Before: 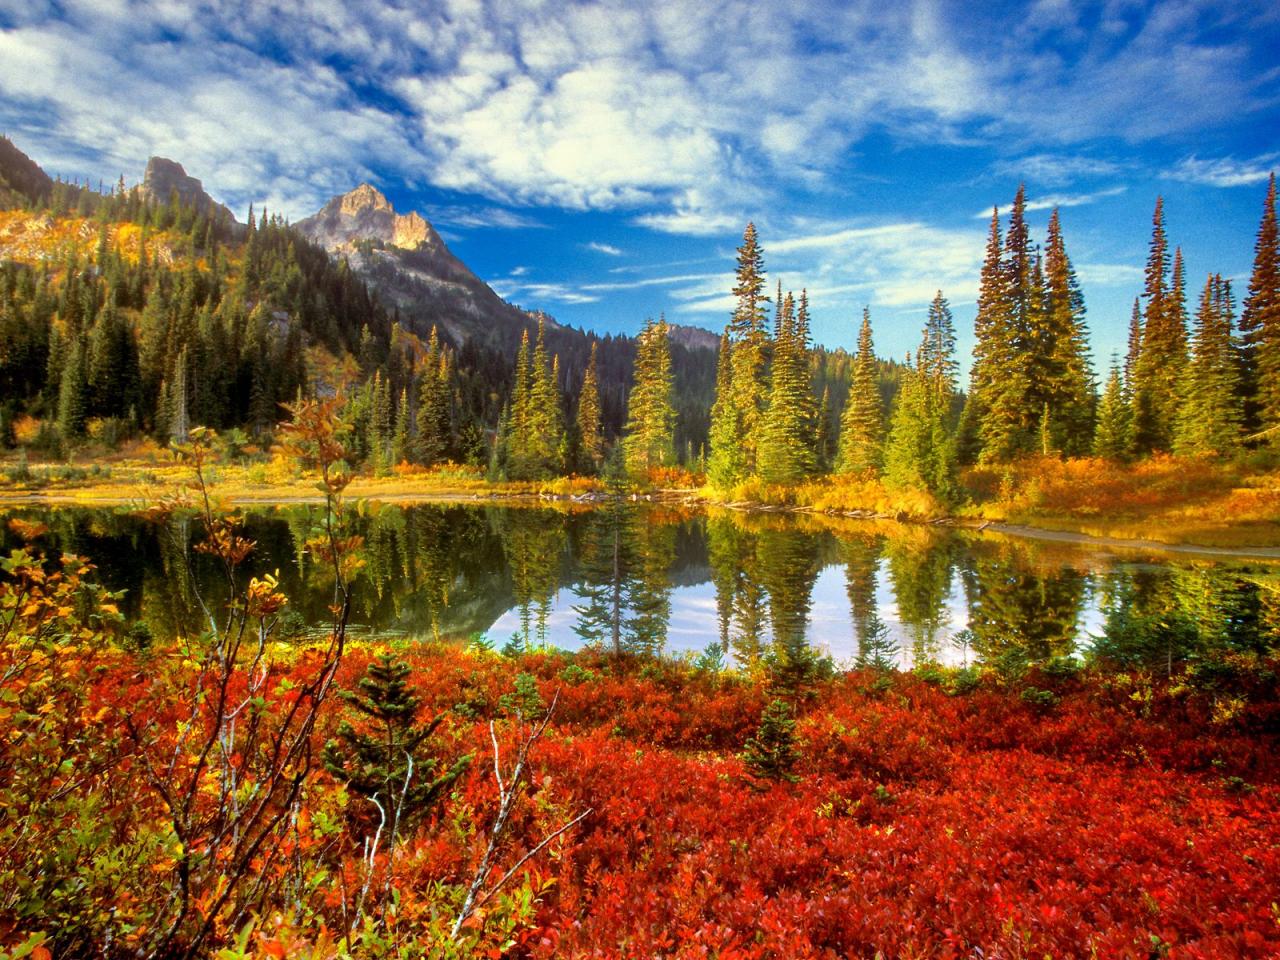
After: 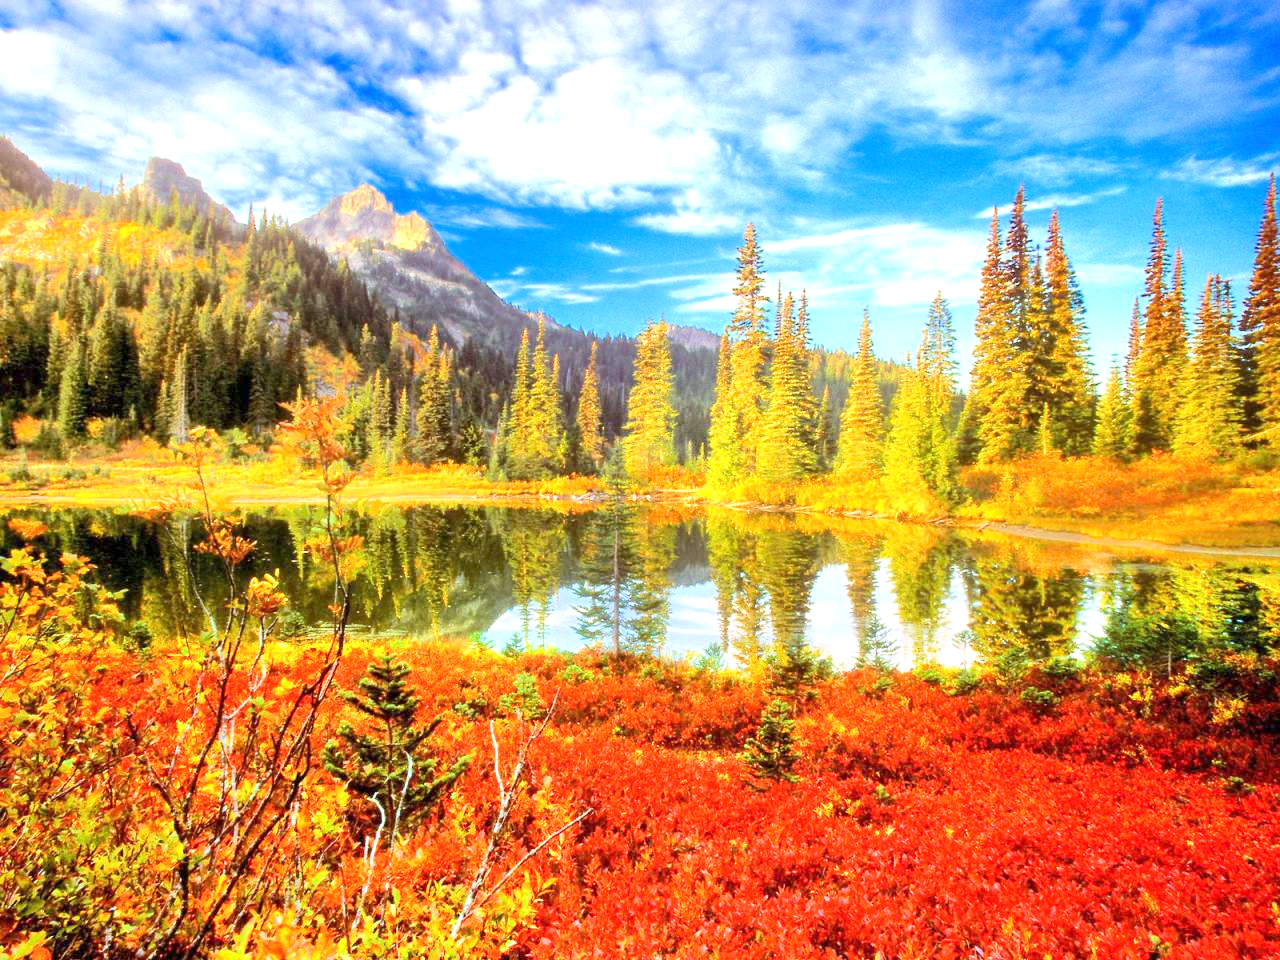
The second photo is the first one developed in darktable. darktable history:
tone equalizer: -8 EV 1.99 EV, -7 EV 1.98 EV, -6 EV 2 EV, -5 EV 1.99 EV, -4 EV 1.98 EV, -3 EV 1.47 EV, -2 EV 0.988 EV, -1 EV 0.505 EV, edges refinement/feathering 500, mask exposure compensation -1.57 EV, preserve details no
